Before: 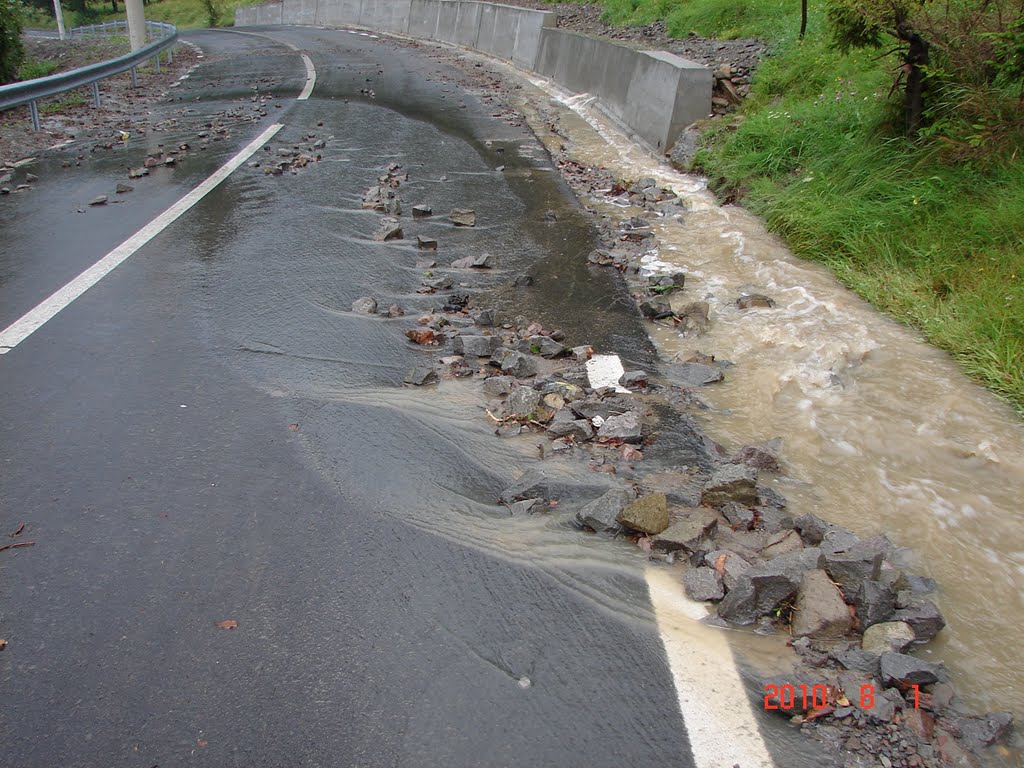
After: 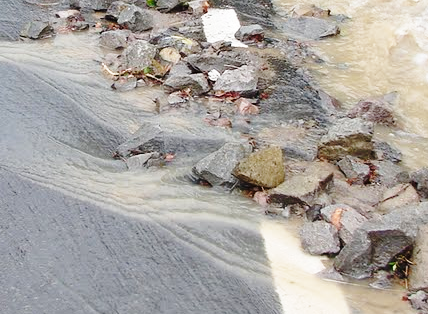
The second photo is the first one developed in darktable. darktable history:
base curve: curves: ch0 [(0, 0) (0.028, 0.03) (0.121, 0.232) (0.46, 0.748) (0.859, 0.968) (1, 1)], preserve colors none
crop: left 37.541%, top 45.175%, right 20.597%, bottom 13.819%
